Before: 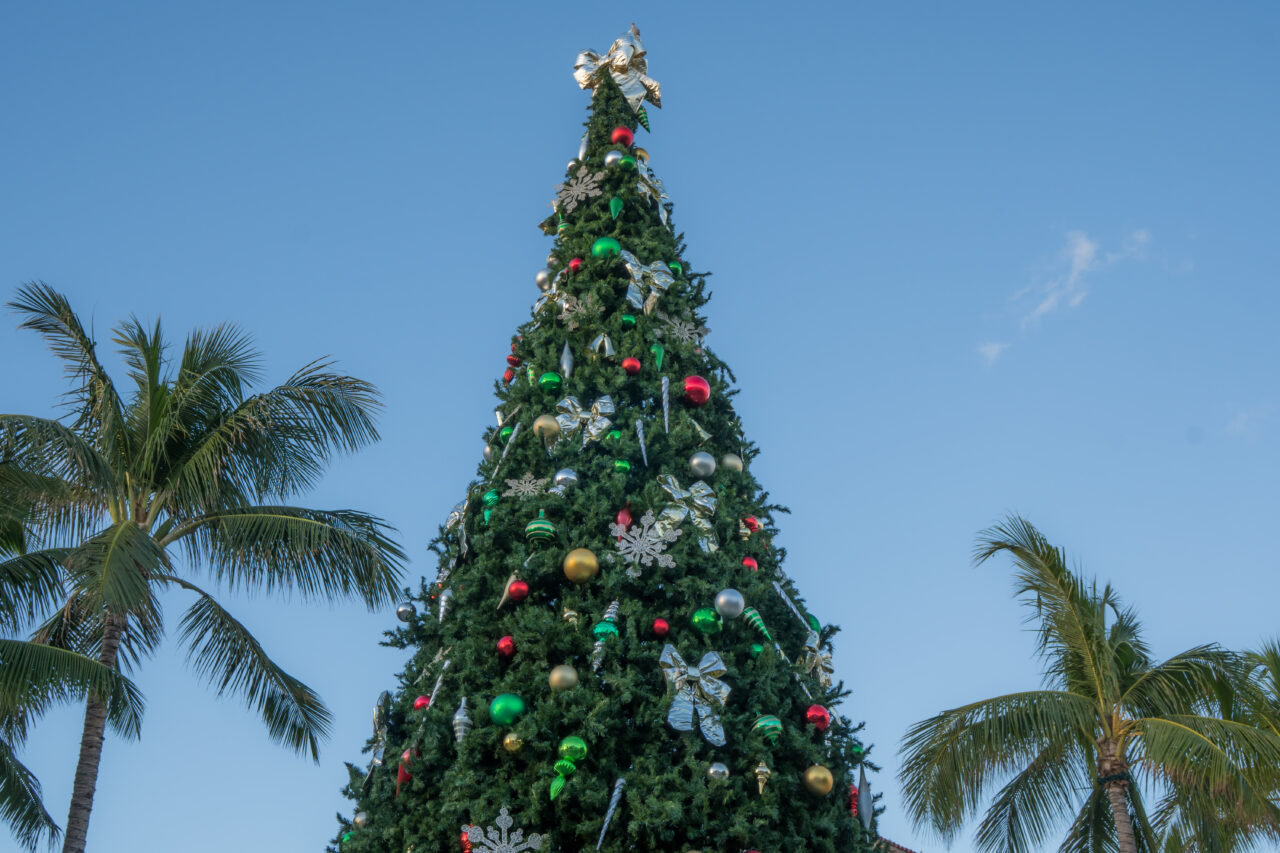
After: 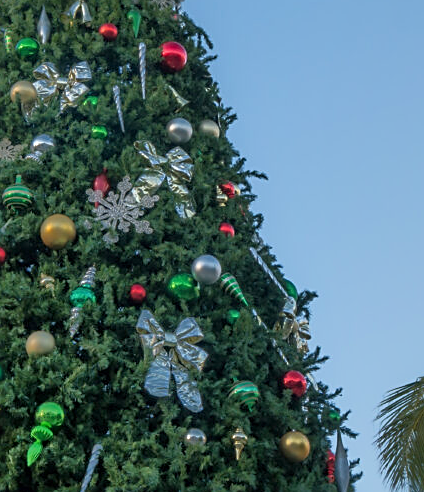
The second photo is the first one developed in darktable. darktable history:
tone equalizer: -7 EV -0.63 EV, -6 EV 1 EV, -5 EV -0.45 EV, -4 EV 0.43 EV, -3 EV 0.41 EV, -2 EV 0.15 EV, -1 EV -0.15 EV, +0 EV -0.39 EV, smoothing diameter 25%, edges refinement/feathering 10, preserve details guided filter
crop: left 40.878%, top 39.176%, right 25.993%, bottom 3.081%
sharpen: on, module defaults
